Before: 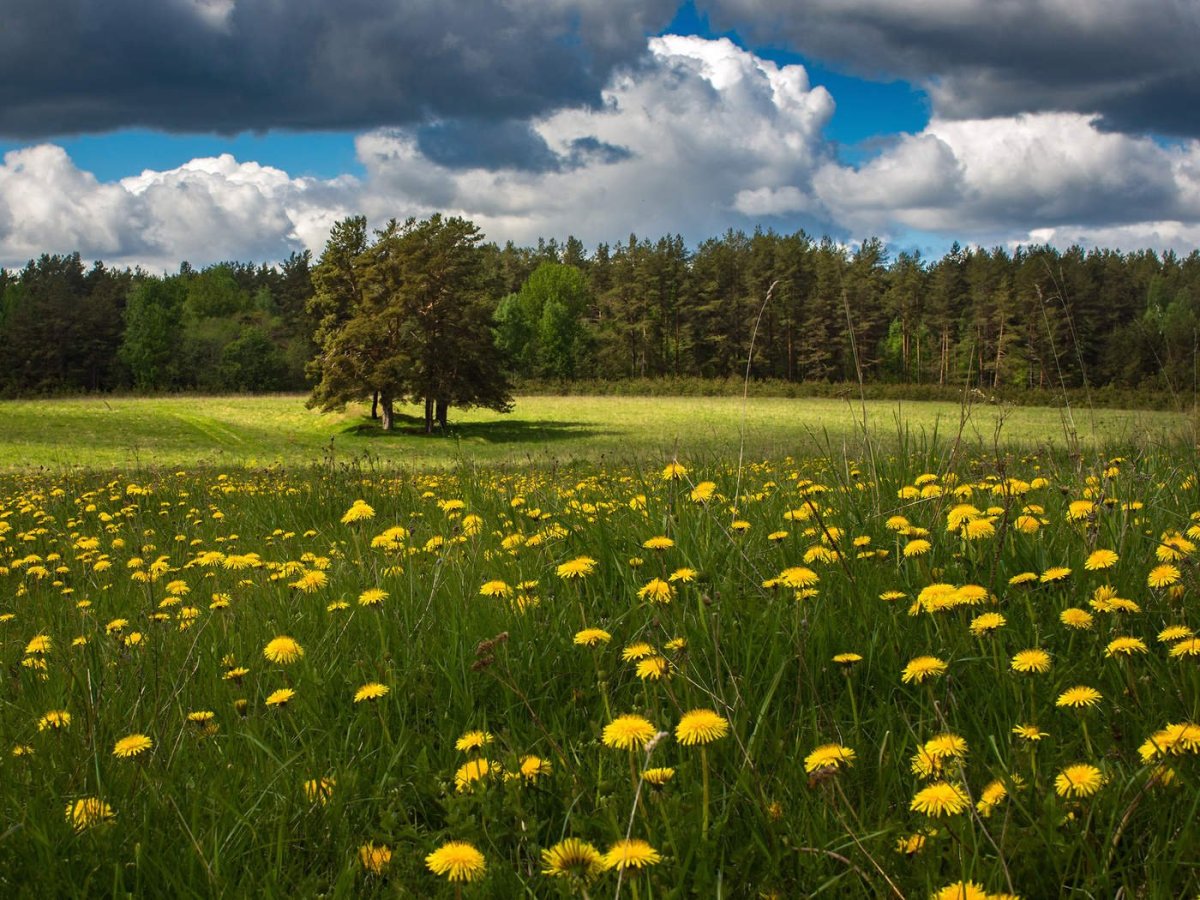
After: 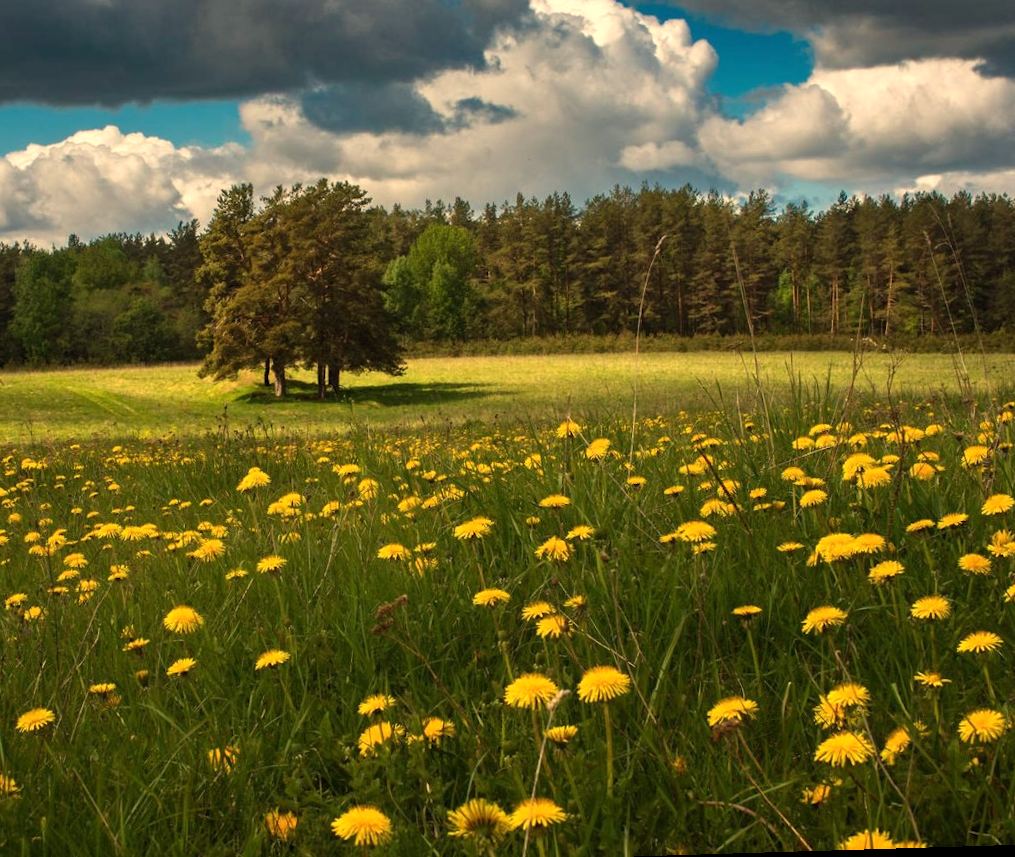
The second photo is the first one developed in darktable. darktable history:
white balance: red 1.123, blue 0.83
rotate and perspective: rotation -1.75°, automatic cropping off
crop: left 9.807%, top 6.259%, right 7.334%, bottom 2.177%
